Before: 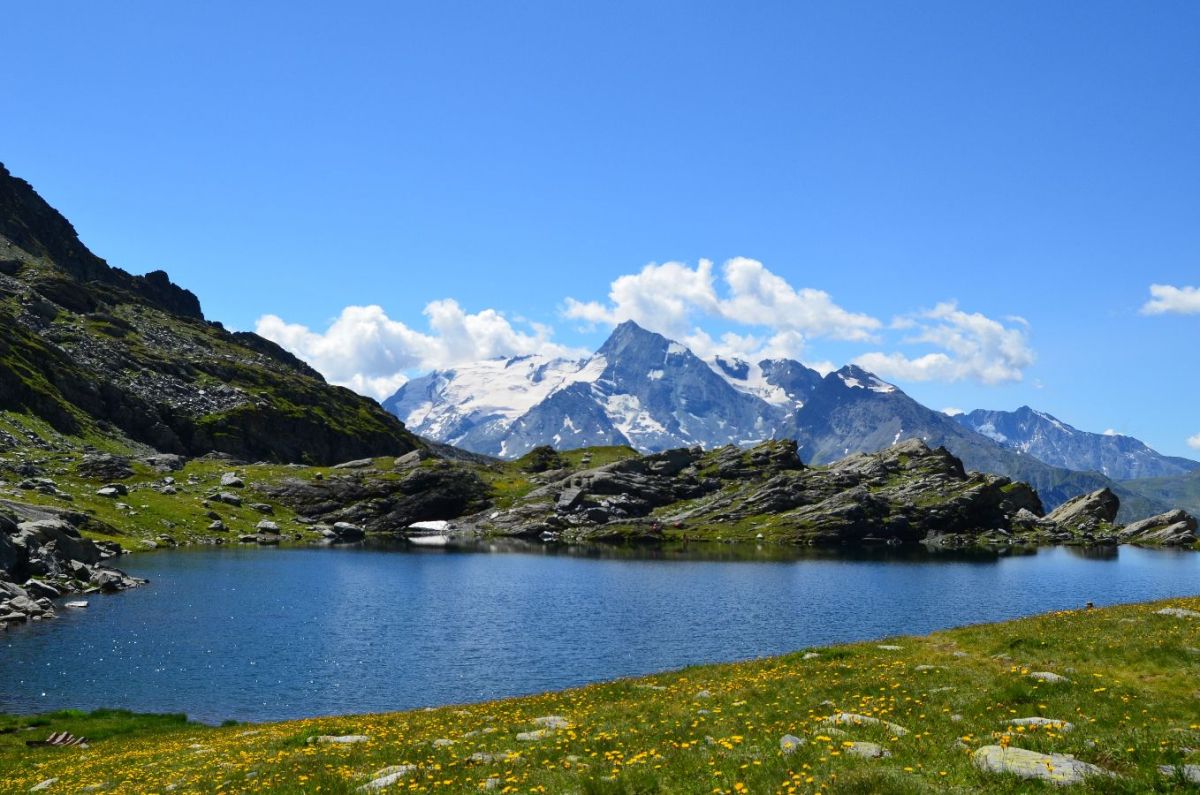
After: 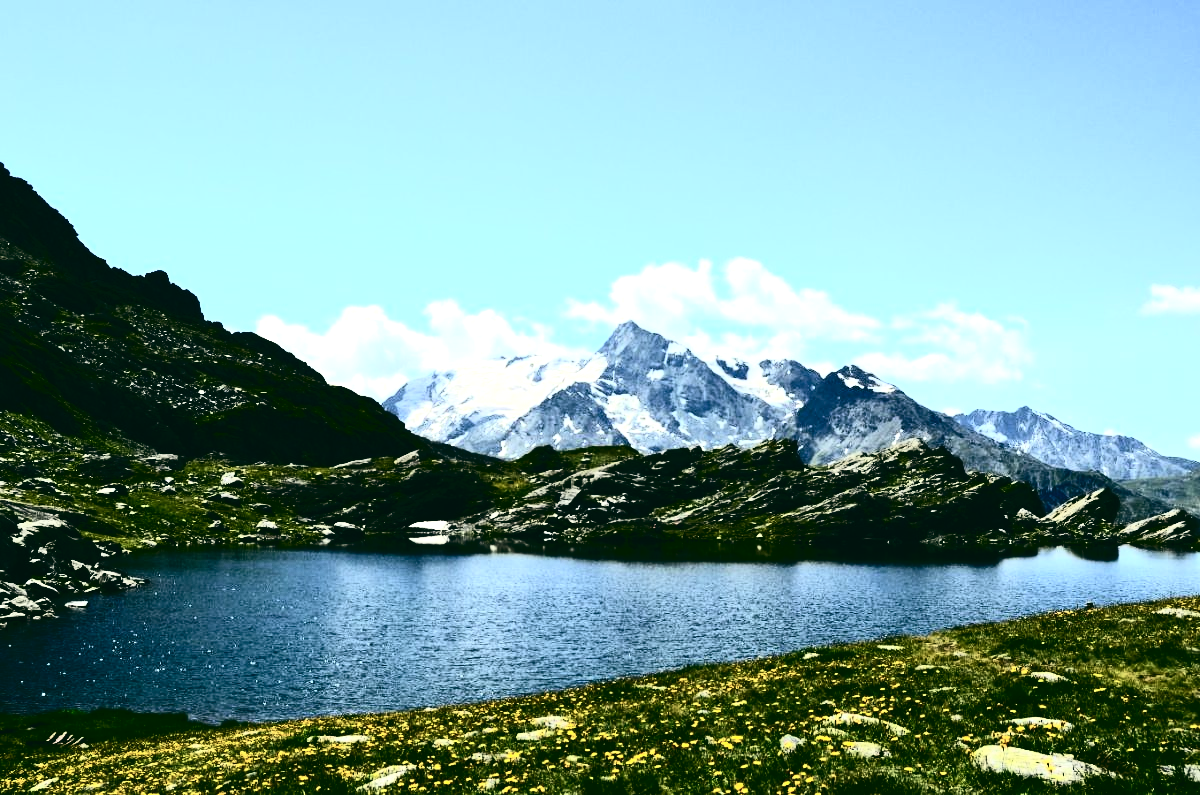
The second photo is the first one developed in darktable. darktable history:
tone equalizer: -8 EV -1.08 EV, -7 EV -1.01 EV, -6 EV -0.867 EV, -5 EV -0.578 EV, -3 EV 0.578 EV, -2 EV 0.867 EV, -1 EV 1.01 EV, +0 EV 1.08 EV, edges refinement/feathering 500, mask exposure compensation -1.57 EV, preserve details no
color balance: lift [1.005, 0.99, 1.007, 1.01], gamma [1, 1.034, 1.032, 0.966], gain [0.873, 1.055, 1.067, 0.933]
contrast brightness saturation: contrast 0.5, saturation -0.1
